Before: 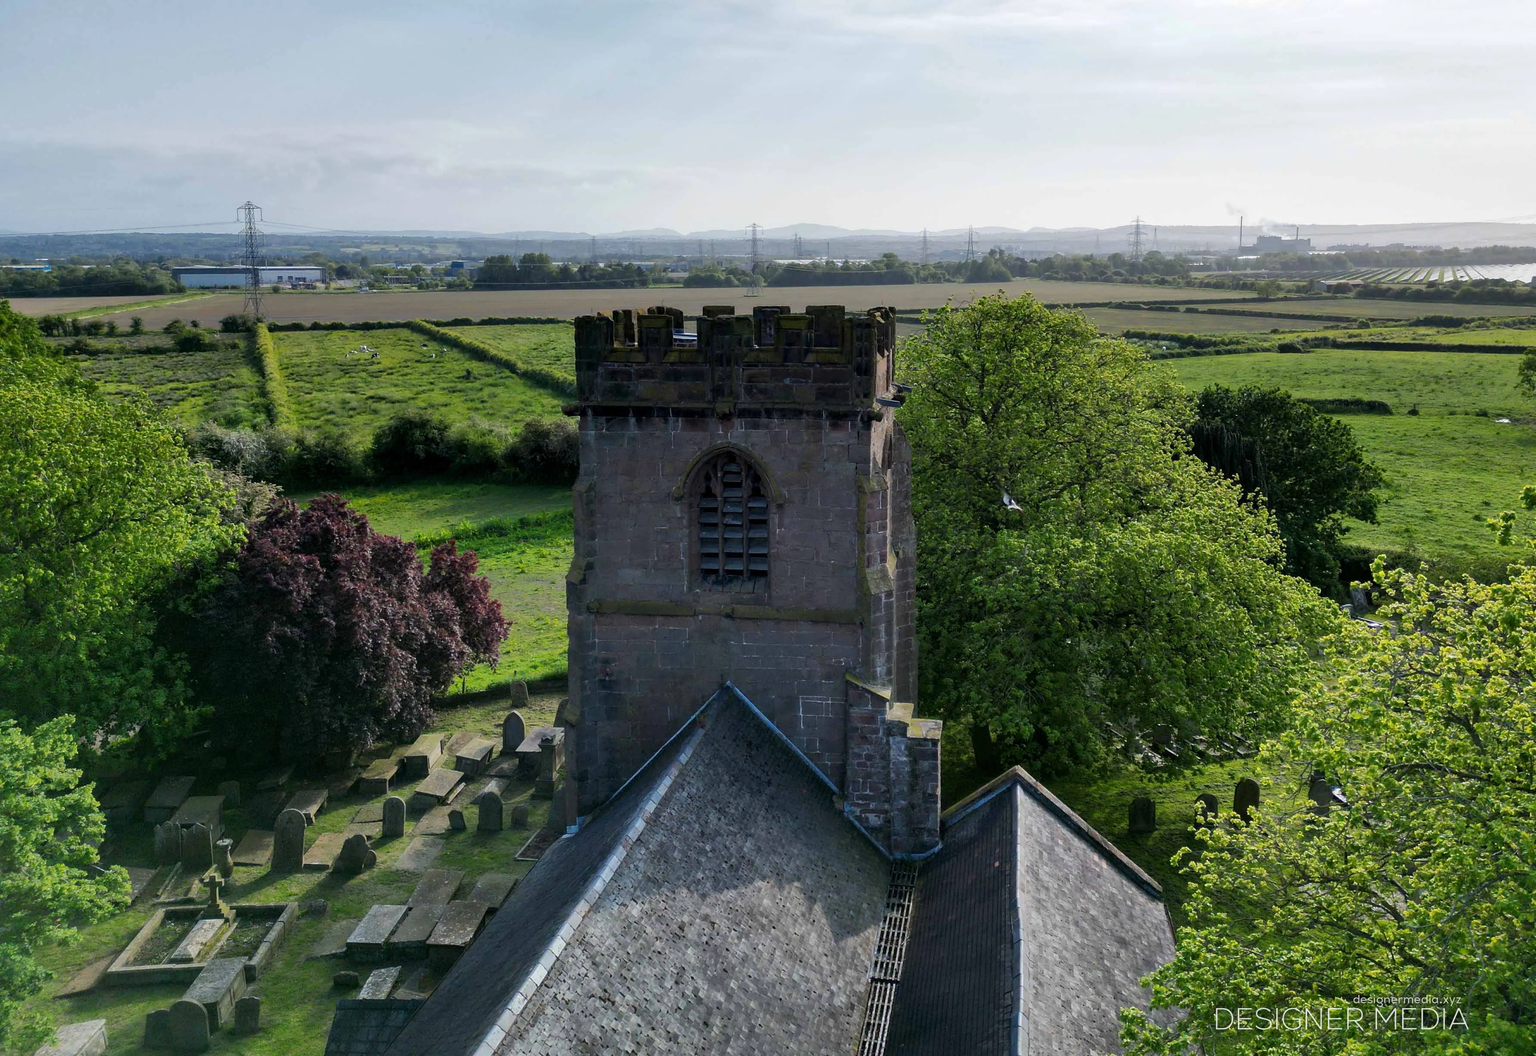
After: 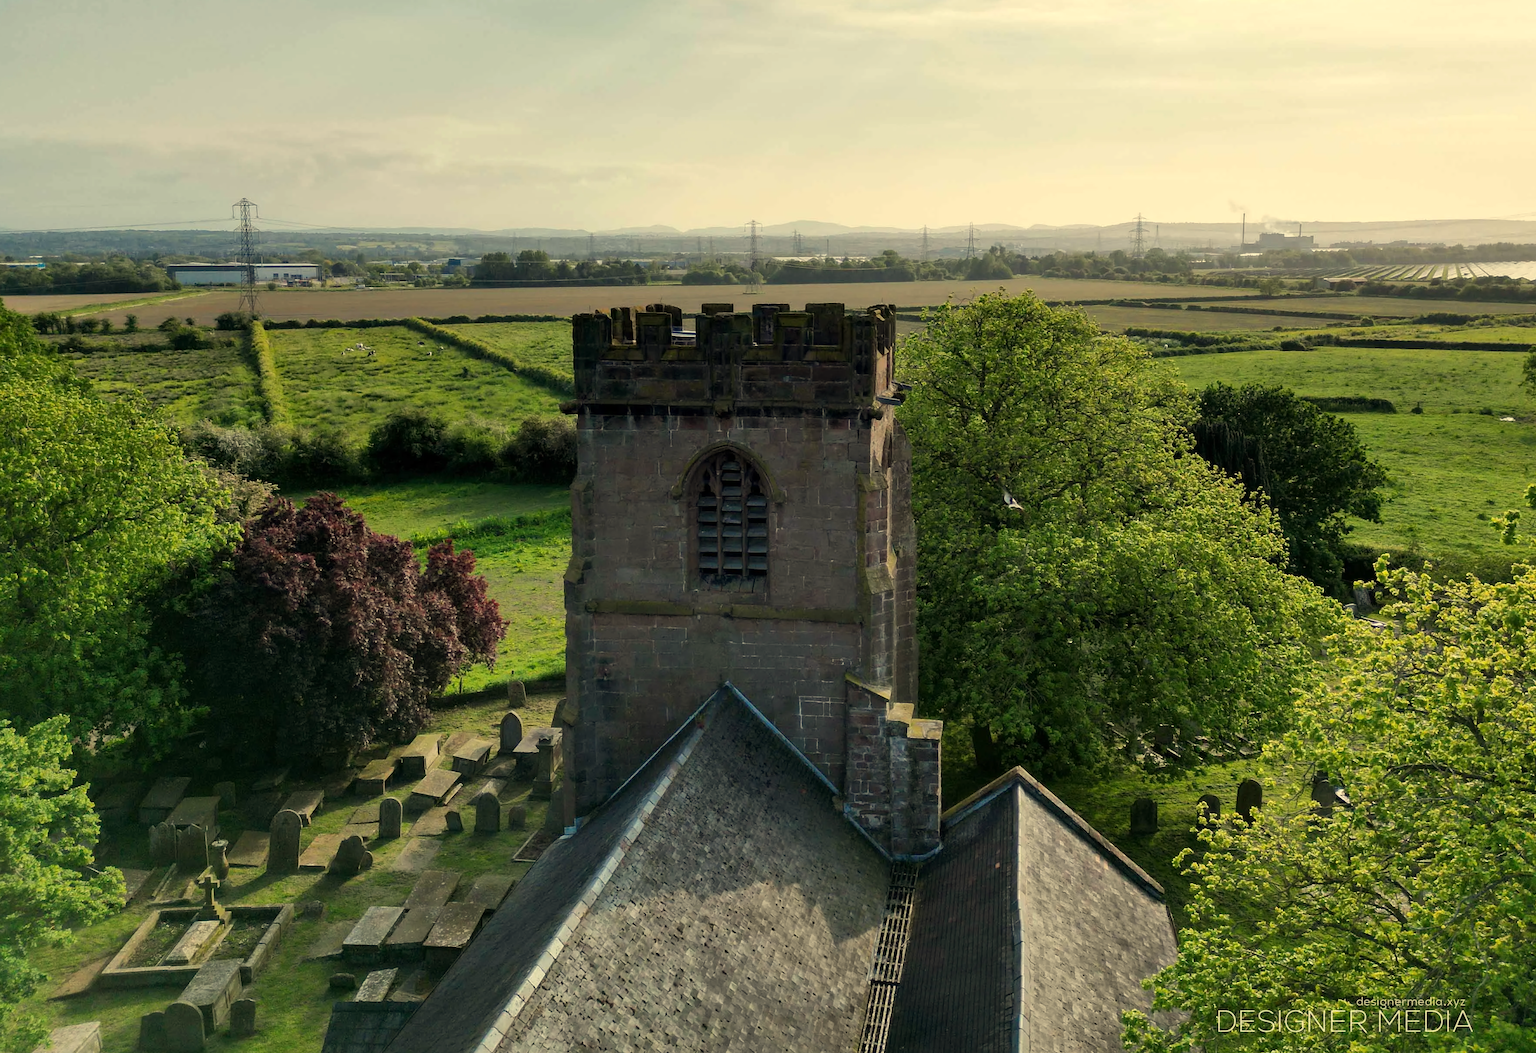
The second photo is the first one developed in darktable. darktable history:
crop: left 0.434%, top 0.485%, right 0.244%, bottom 0.386%
white balance: red 1.08, blue 0.791
